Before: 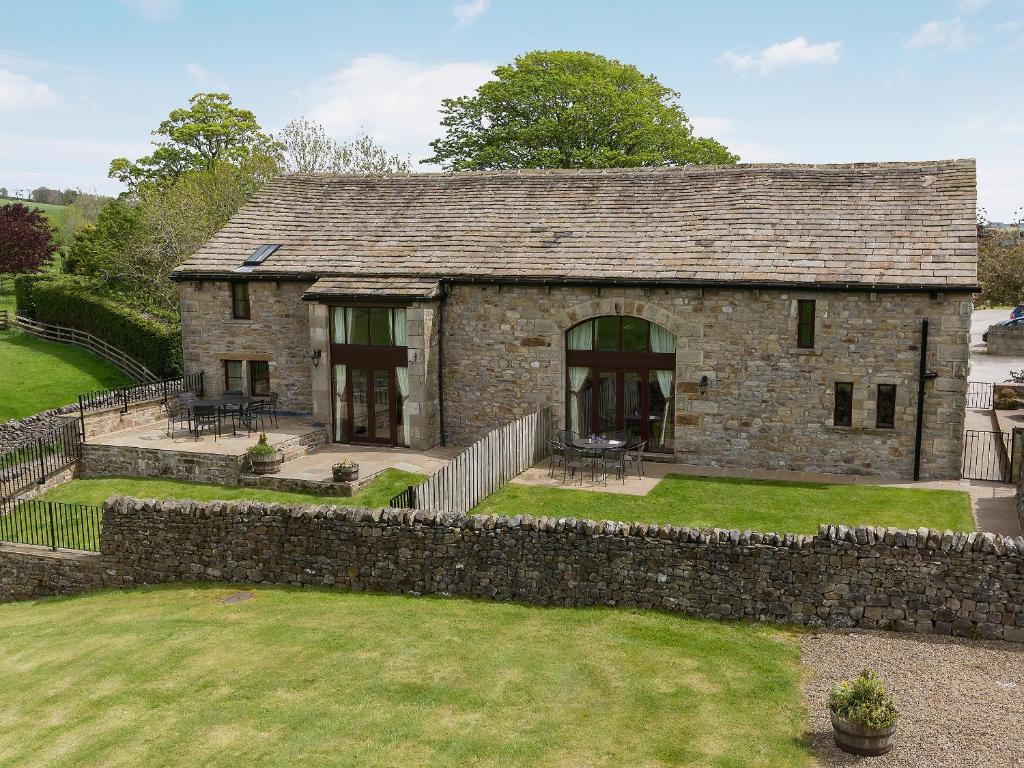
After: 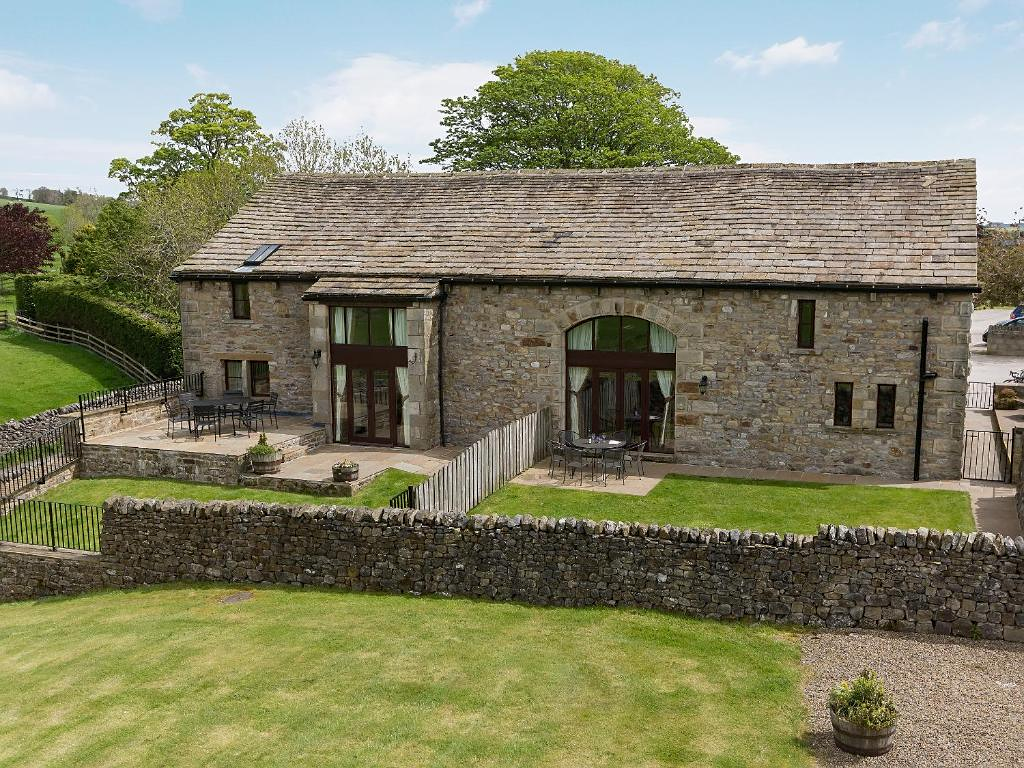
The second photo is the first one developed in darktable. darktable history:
sharpen: amount 0.2
rgb levels: preserve colors max RGB
